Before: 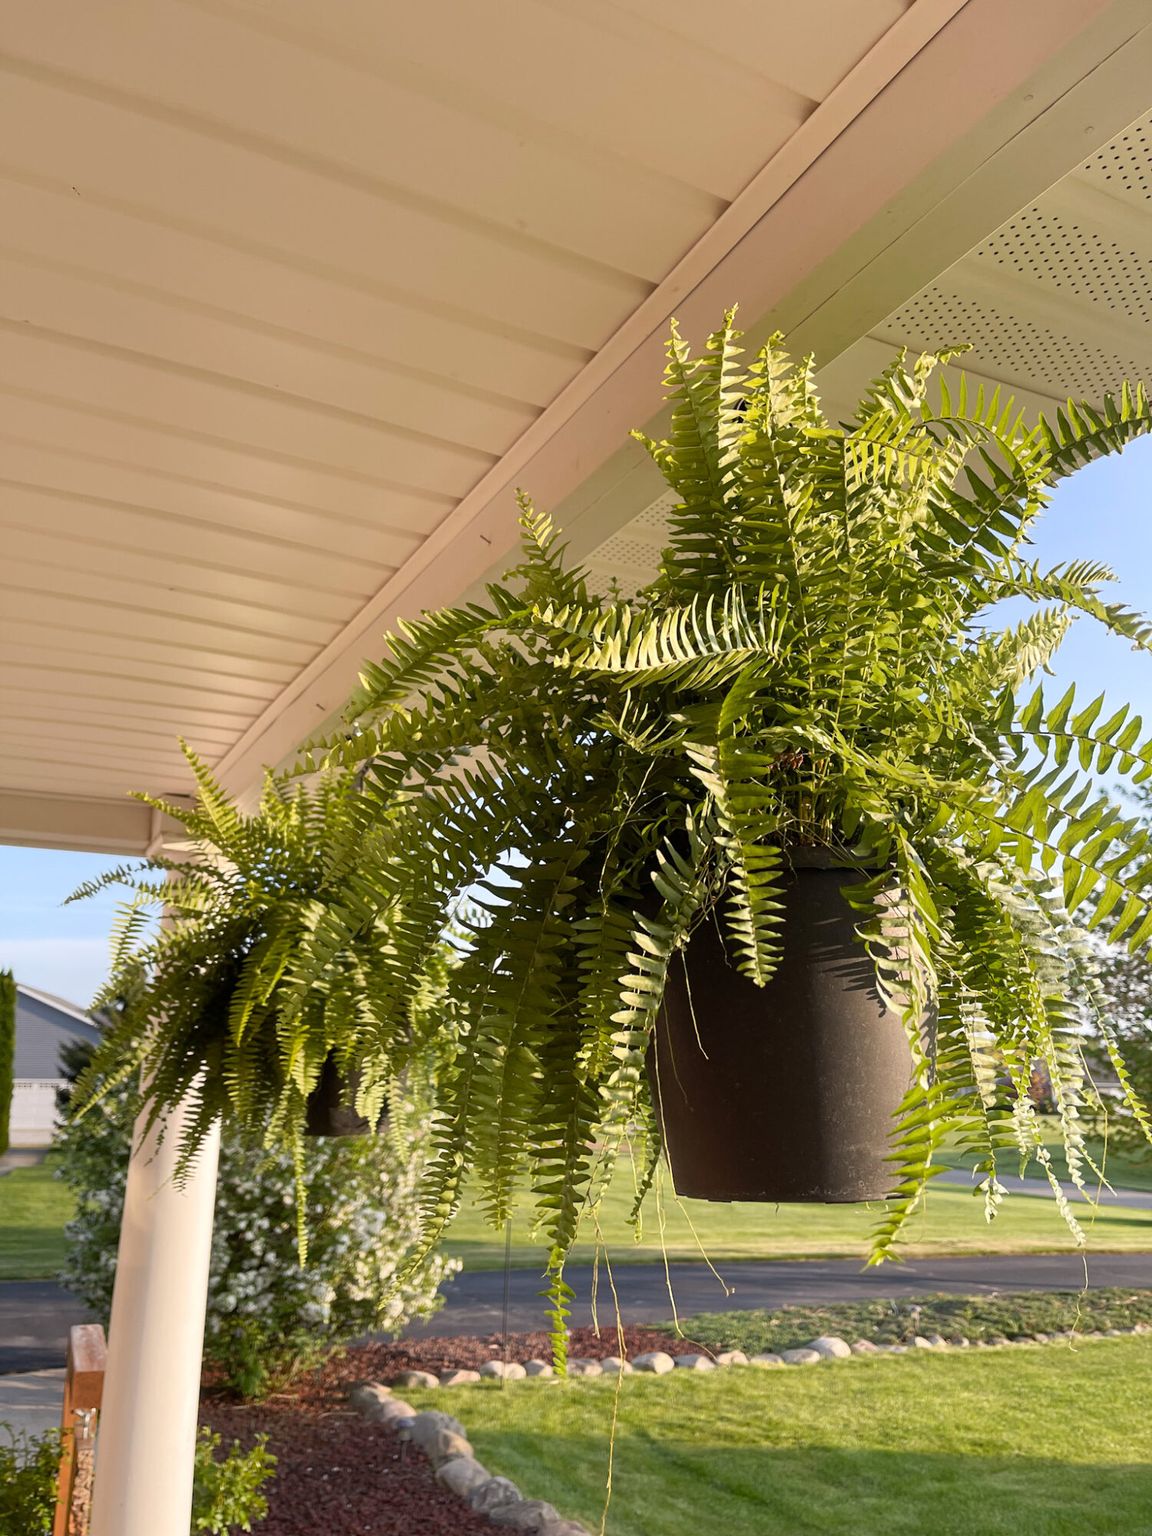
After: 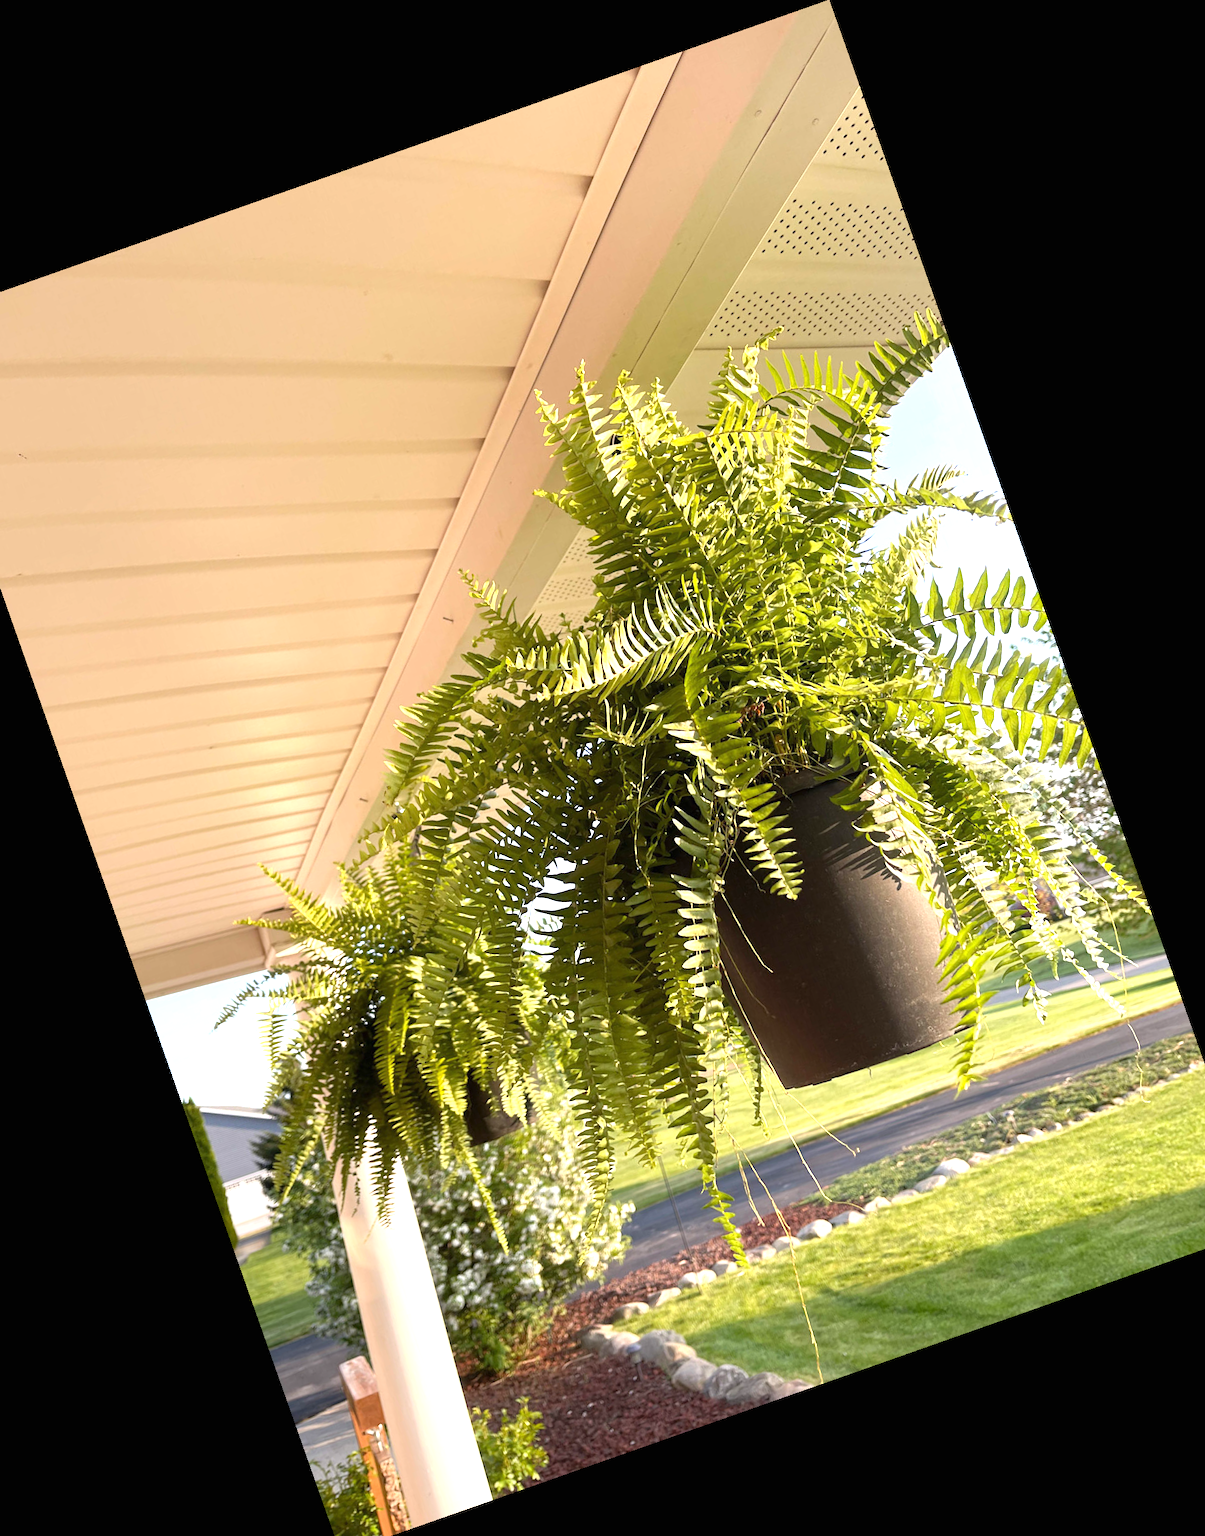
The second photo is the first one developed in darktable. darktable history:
crop and rotate: angle 19.43°, left 6.812%, right 4.125%, bottom 1.087%
exposure: black level correction 0, exposure 0.9 EV, compensate highlight preservation false
